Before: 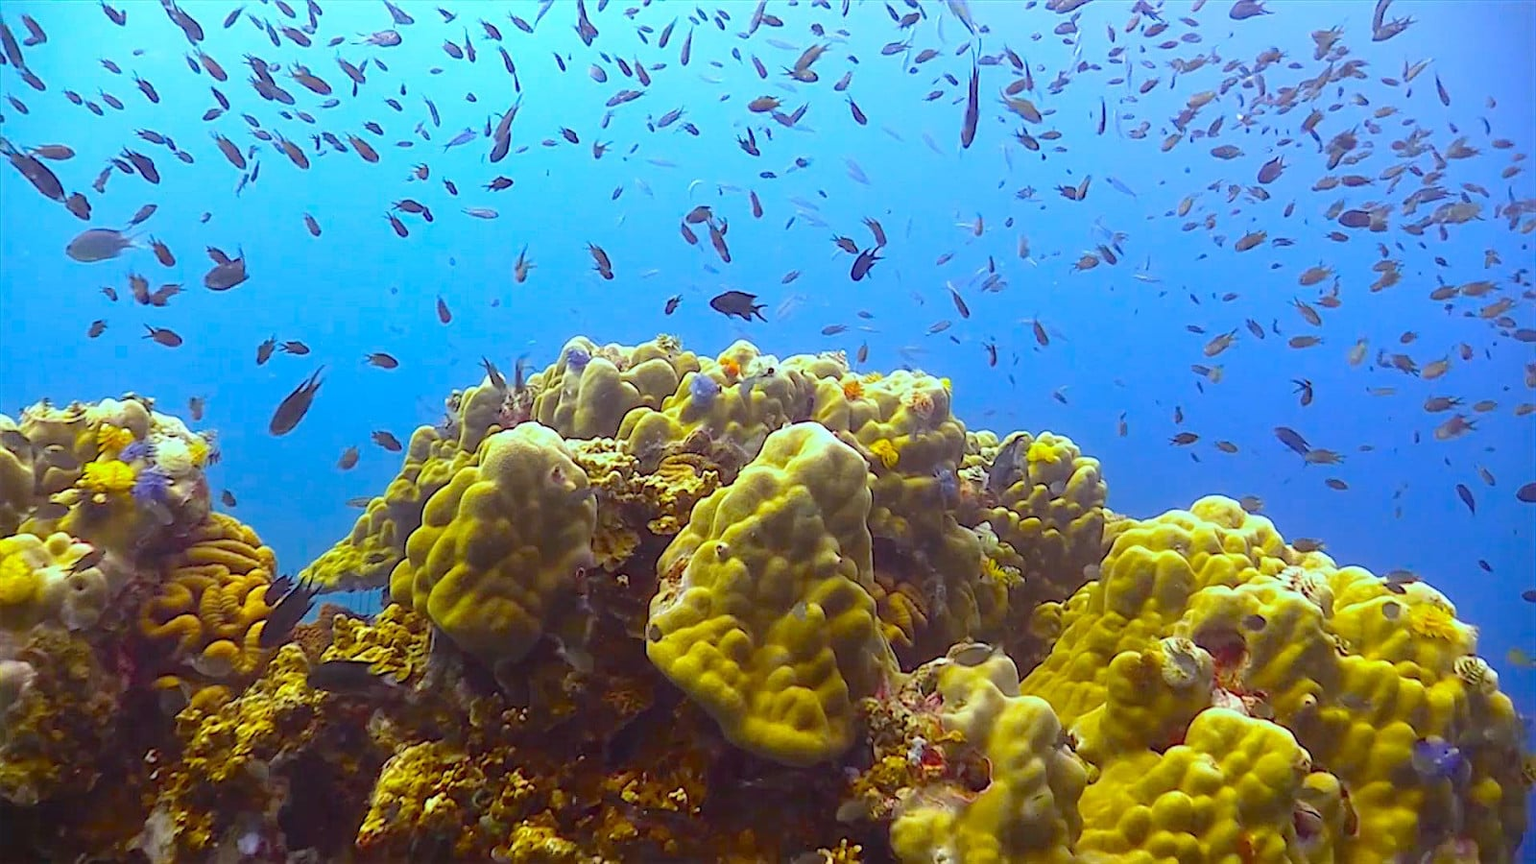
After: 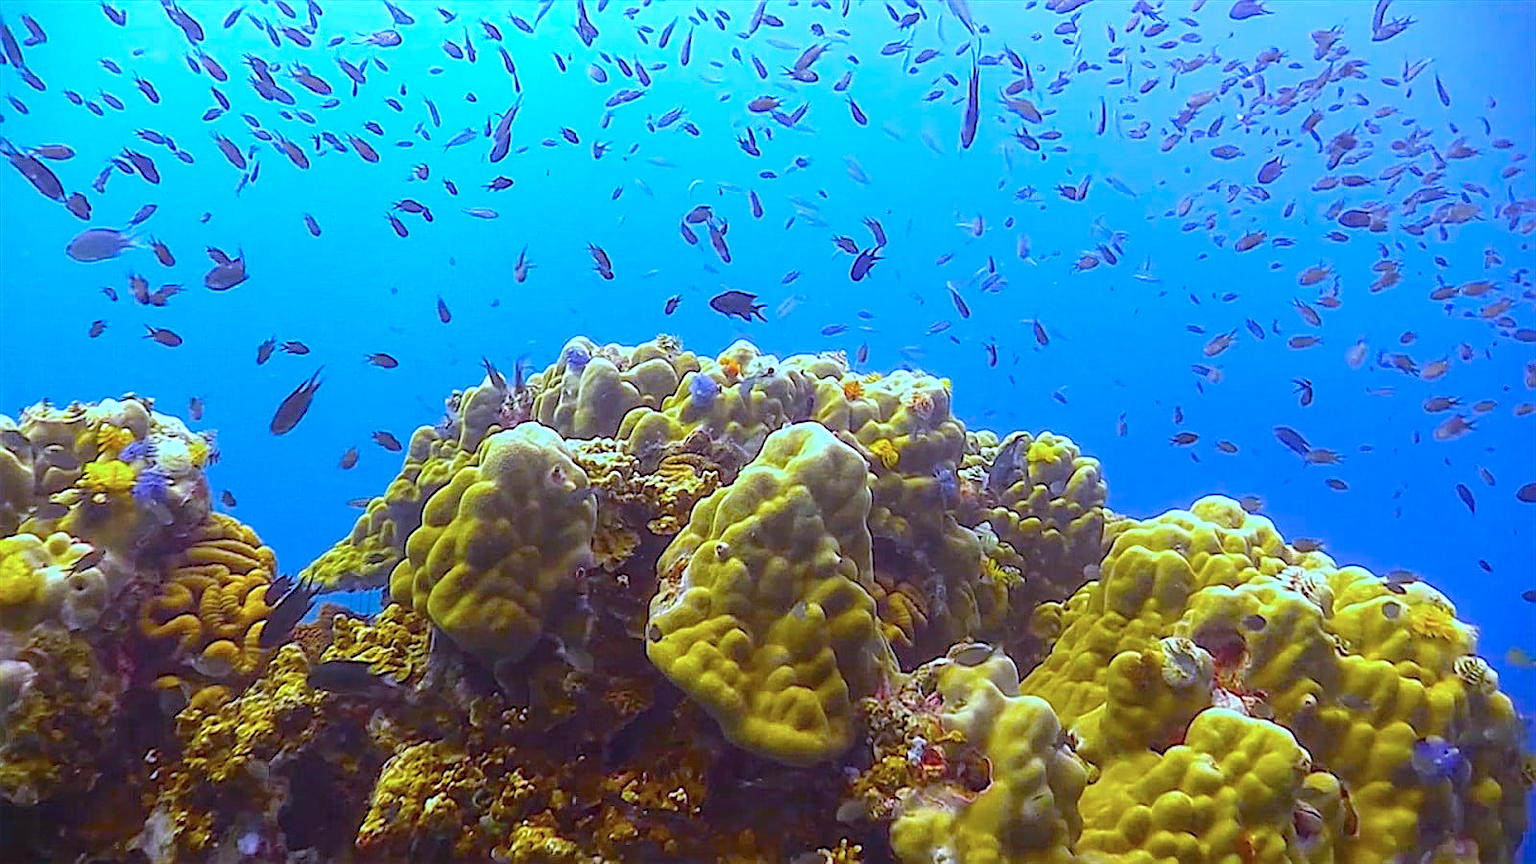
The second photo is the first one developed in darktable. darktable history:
color calibration: illuminant Planckian (black body), x 0.378, y 0.375, temperature 4065 K
sharpen: on, module defaults
local contrast: detail 110%
white balance: red 1.042, blue 1.17
